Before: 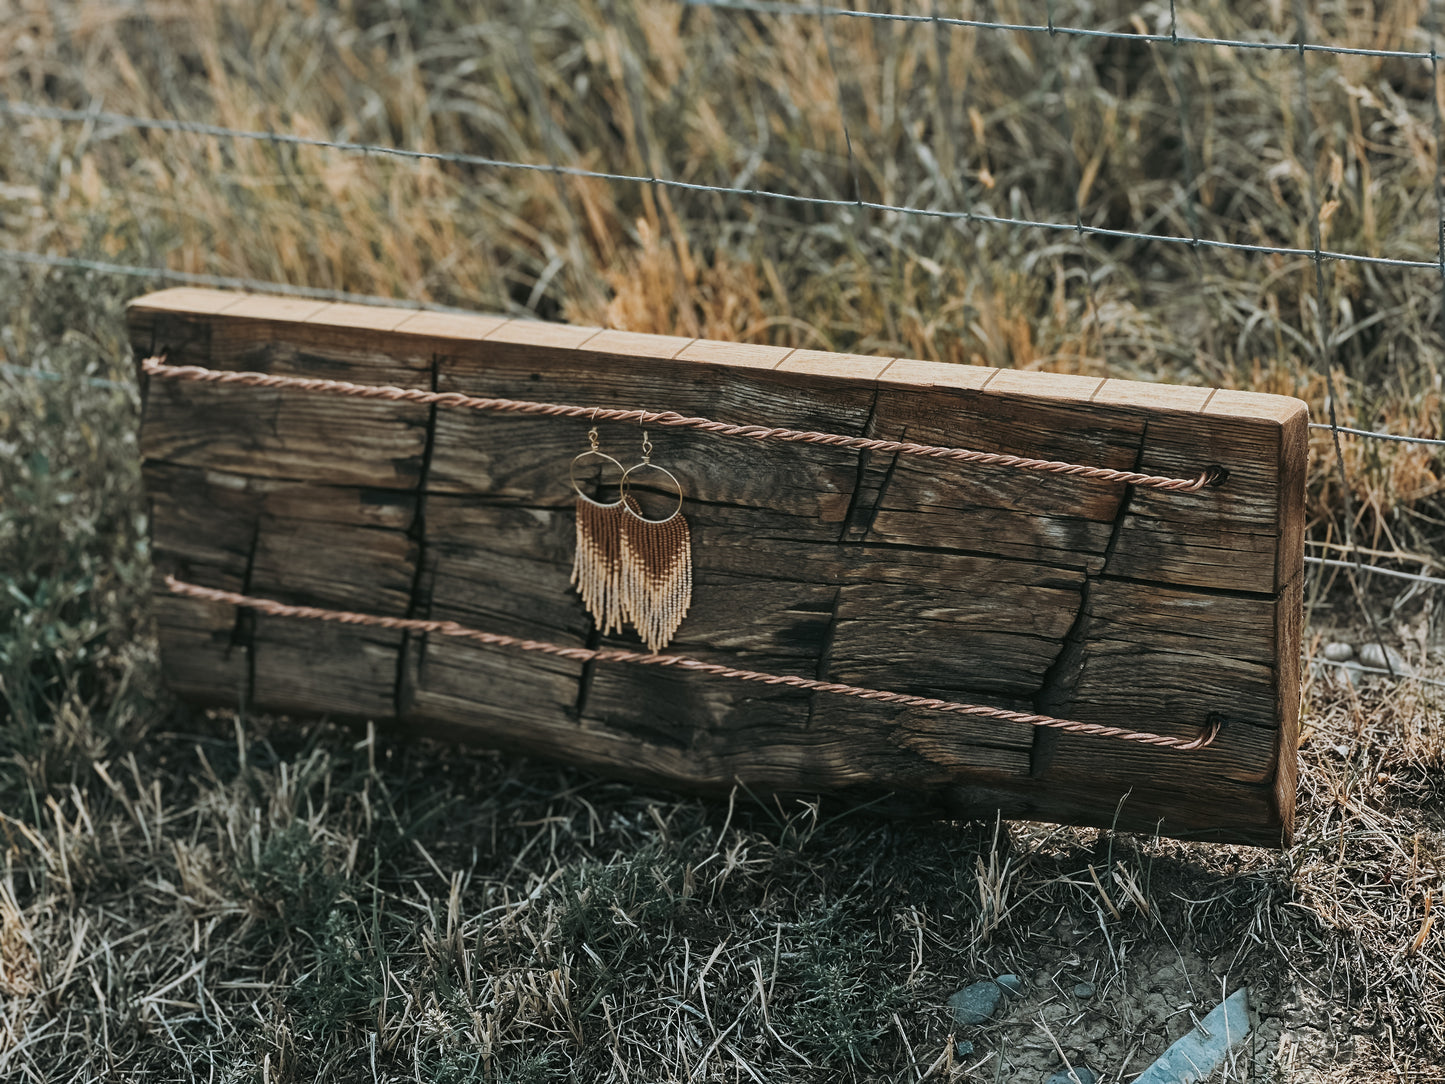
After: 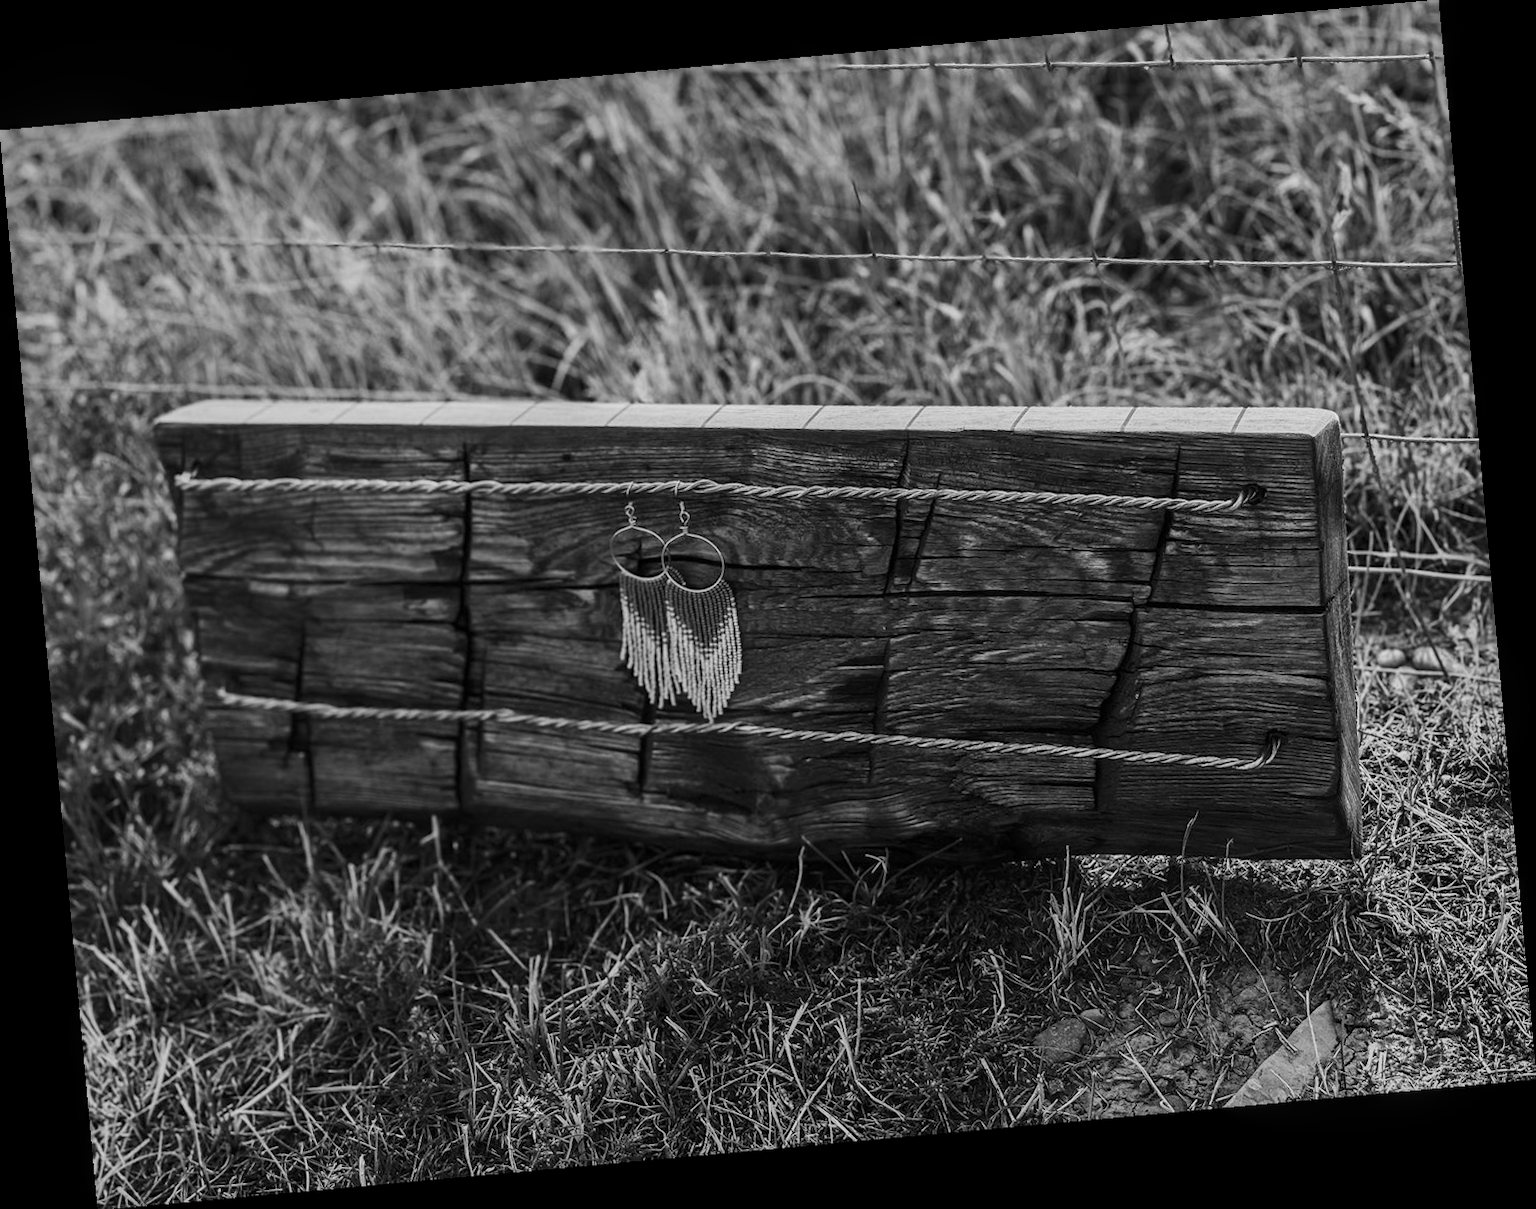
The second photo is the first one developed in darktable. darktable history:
rotate and perspective: rotation -5.2°, automatic cropping off
local contrast: on, module defaults
contrast brightness saturation: contrast 0.14
monochrome: a 26.22, b 42.67, size 0.8
